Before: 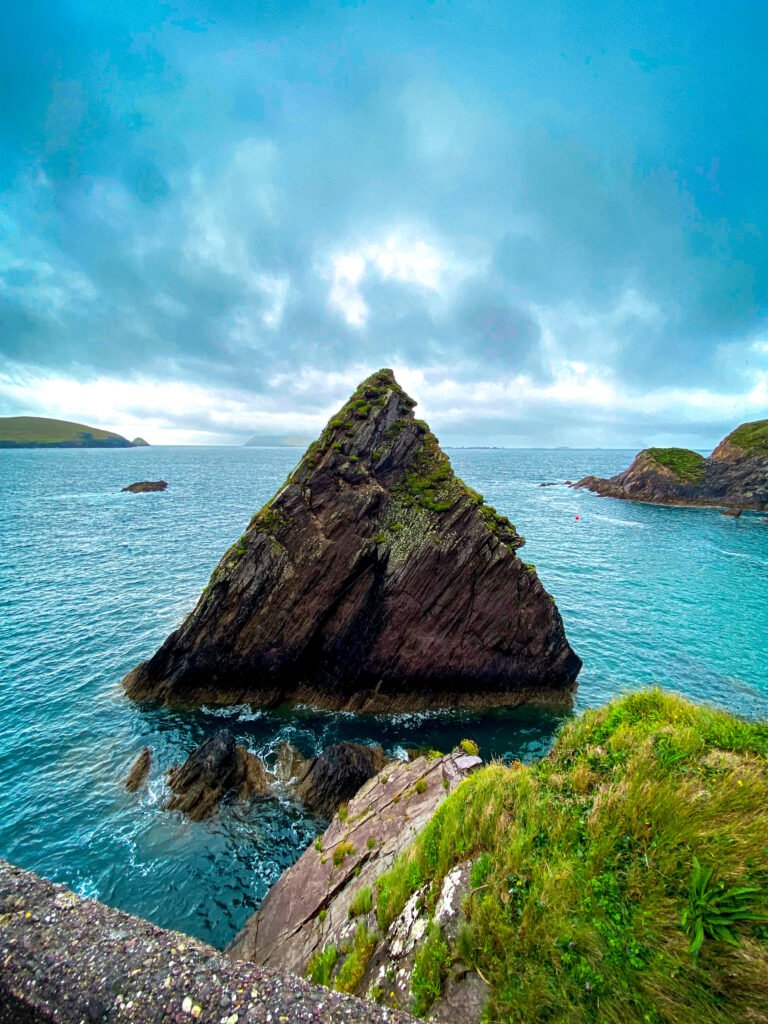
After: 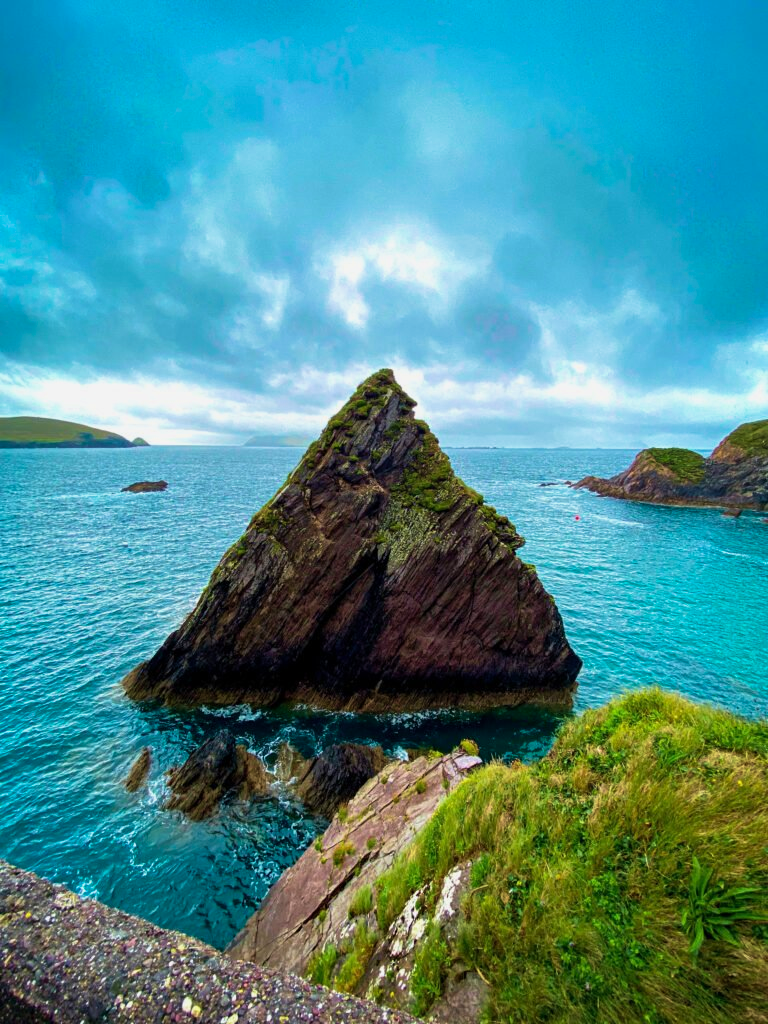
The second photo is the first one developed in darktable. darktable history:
exposure: exposure -0.152 EV, compensate exposure bias true, compensate highlight preservation false
velvia: strength 45%
